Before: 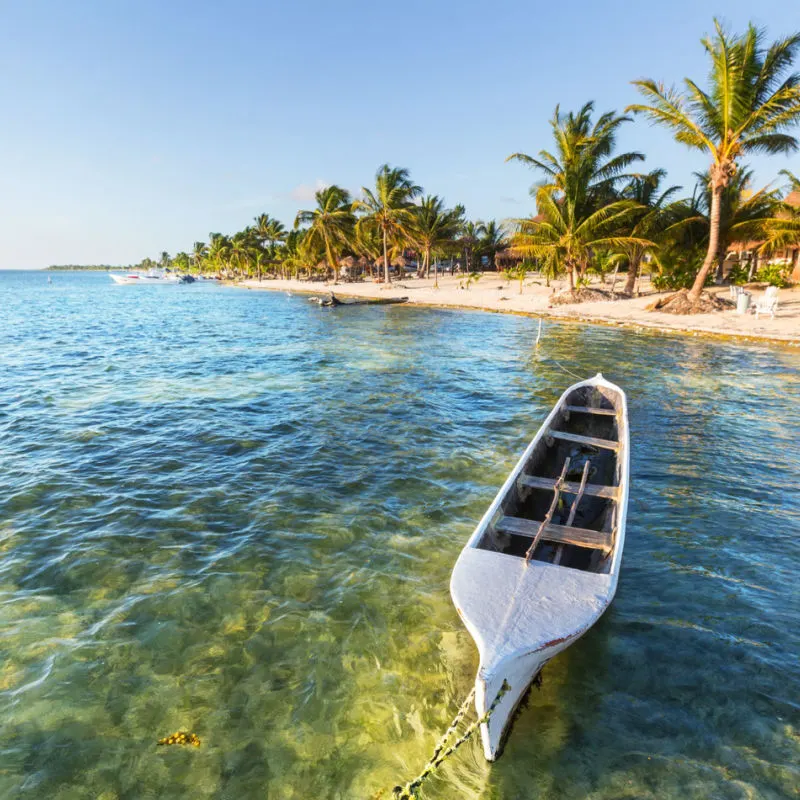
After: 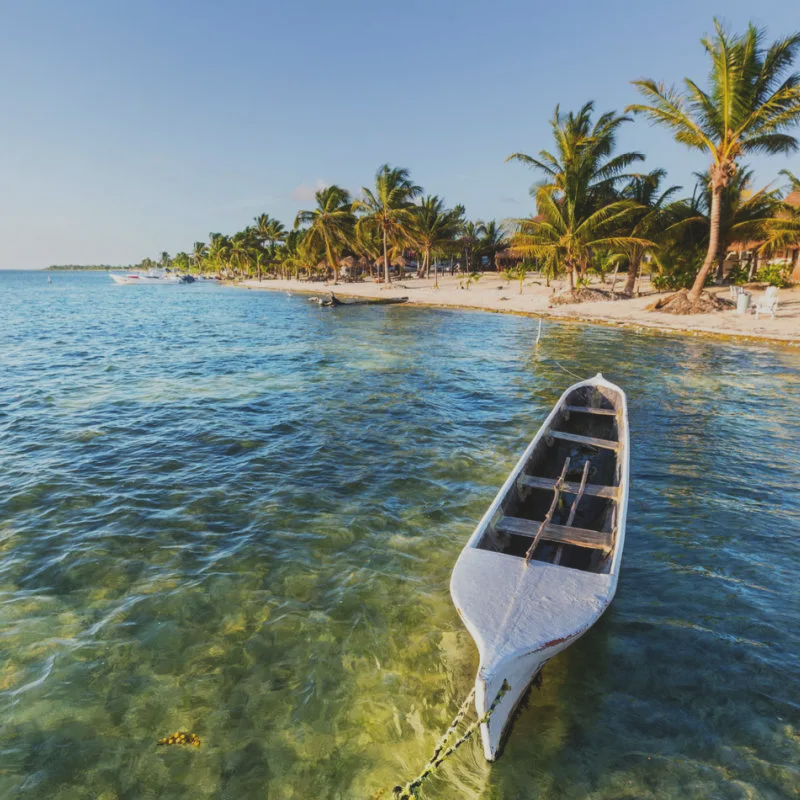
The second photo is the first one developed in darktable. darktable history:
exposure: black level correction -0.015, exposure -0.531 EV, compensate highlight preservation false
